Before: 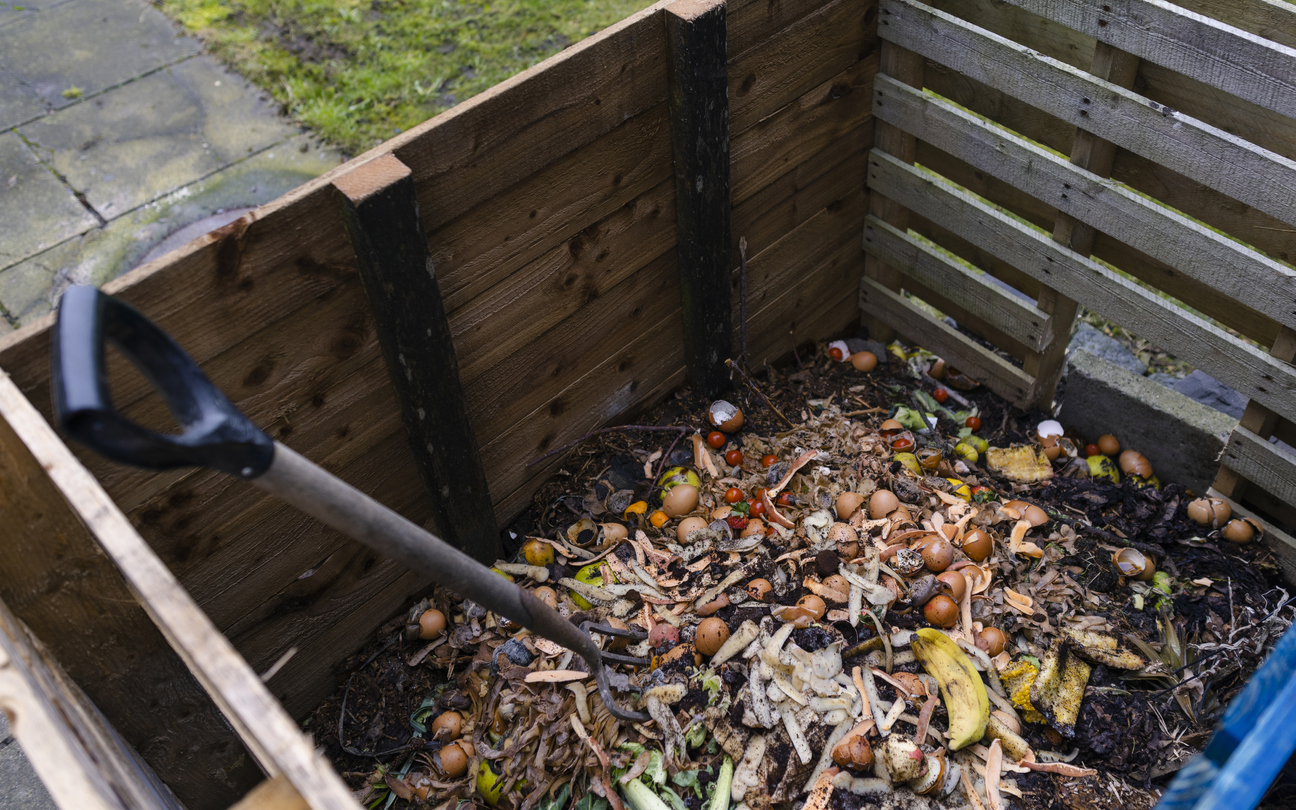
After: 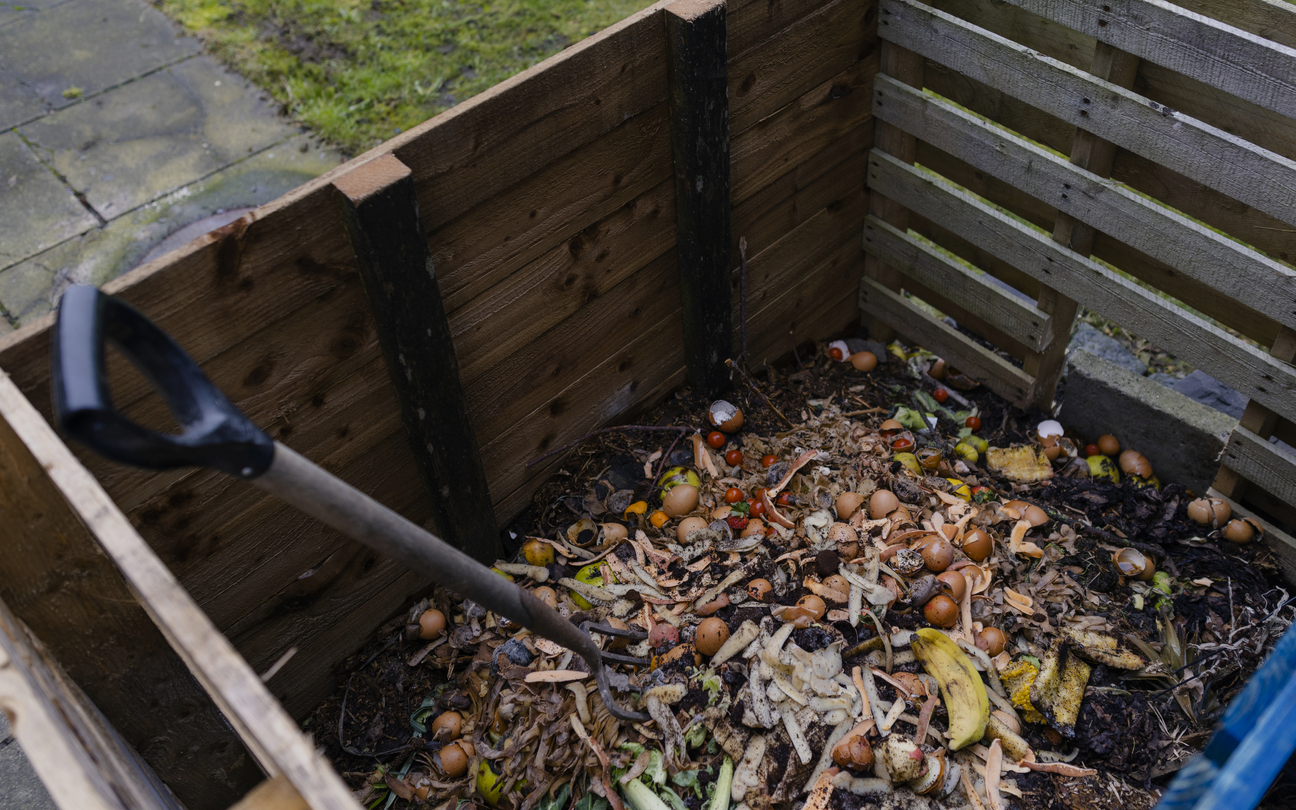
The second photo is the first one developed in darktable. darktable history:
base curve: exposure shift 0, preserve colors none
exposure: exposure -0.492 EV, compensate highlight preservation false
